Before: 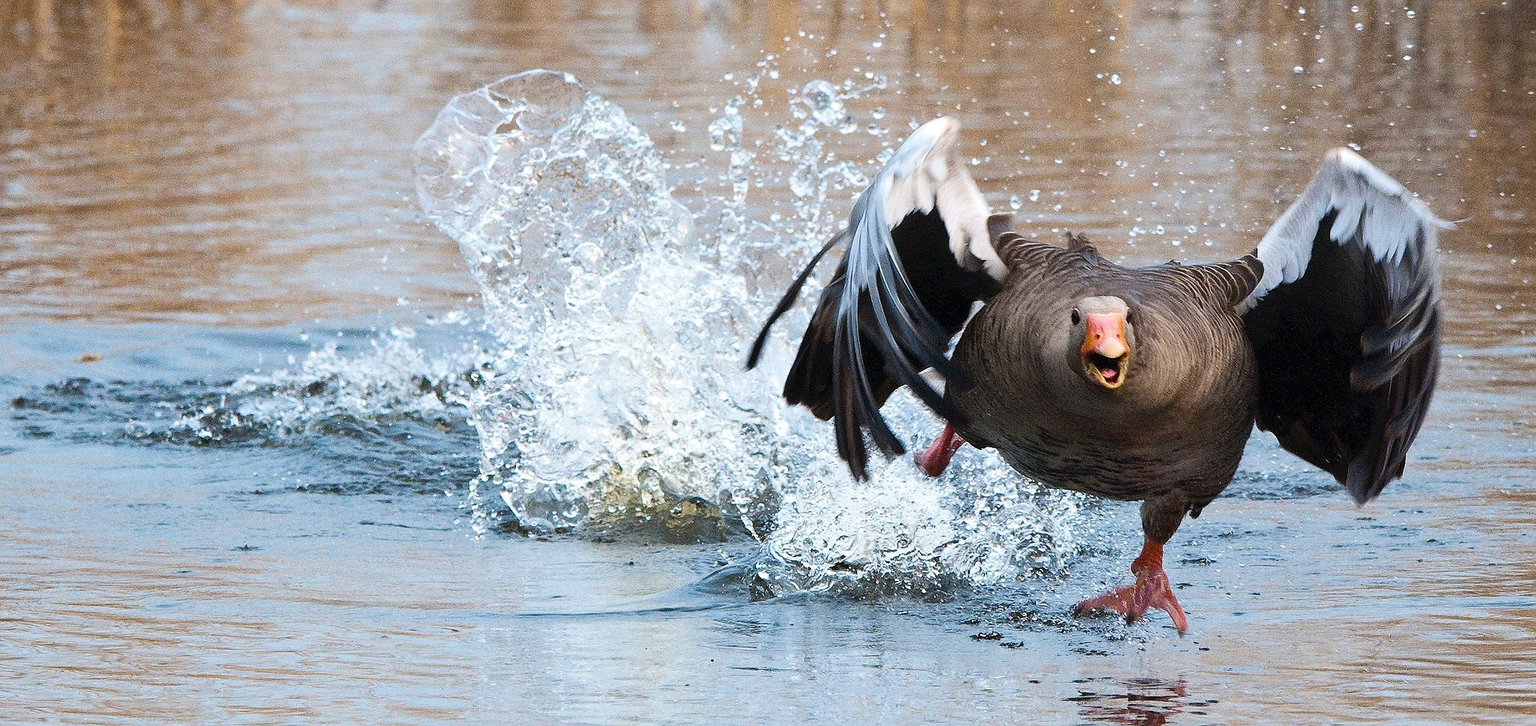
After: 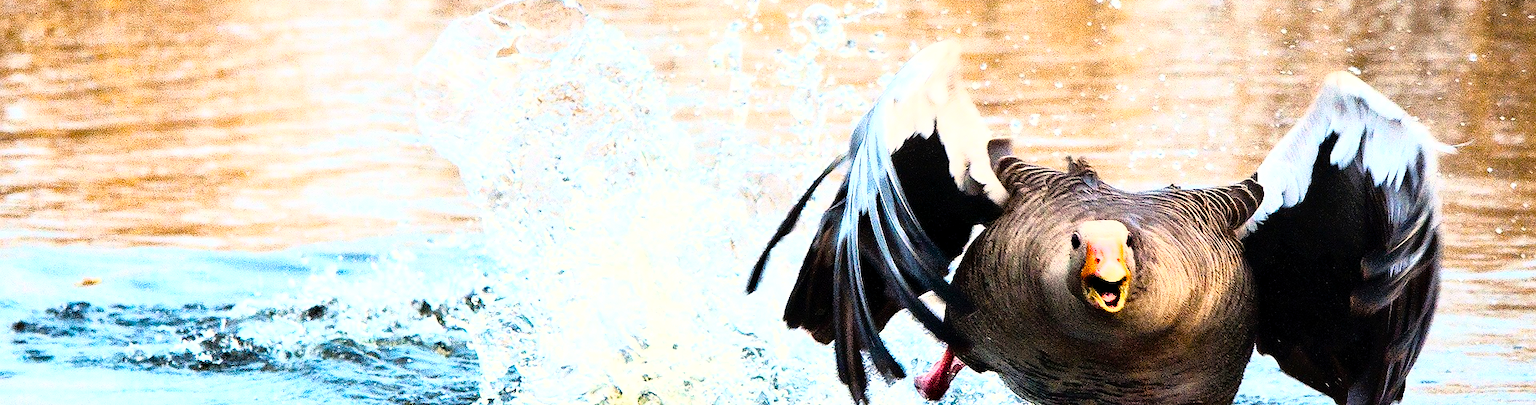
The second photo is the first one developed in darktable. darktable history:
crop and rotate: top 10.492%, bottom 33.584%
base curve: curves: ch0 [(0, 0) (0.012, 0.01) (0.073, 0.168) (0.31, 0.711) (0.645, 0.957) (1, 1)]
color balance rgb: highlights gain › chroma 3.1%, highlights gain › hue 77.61°, linear chroma grading › global chroma 5.805%, perceptual saturation grading › global saturation 27.339%, perceptual saturation grading › highlights -28.143%, perceptual saturation grading › mid-tones 15.952%, perceptual saturation grading › shadows 34.475%, perceptual brilliance grading › global brilliance 14.54%, perceptual brilliance grading › shadows -34.48%, global vibrance 20%
contrast equalizer: y [[0.514, 0.573, 0.581, 0.508, 0.5, 0.5], [0.5 ×6], [0.5 ×6], [0 ×6], [0 ×6]]
